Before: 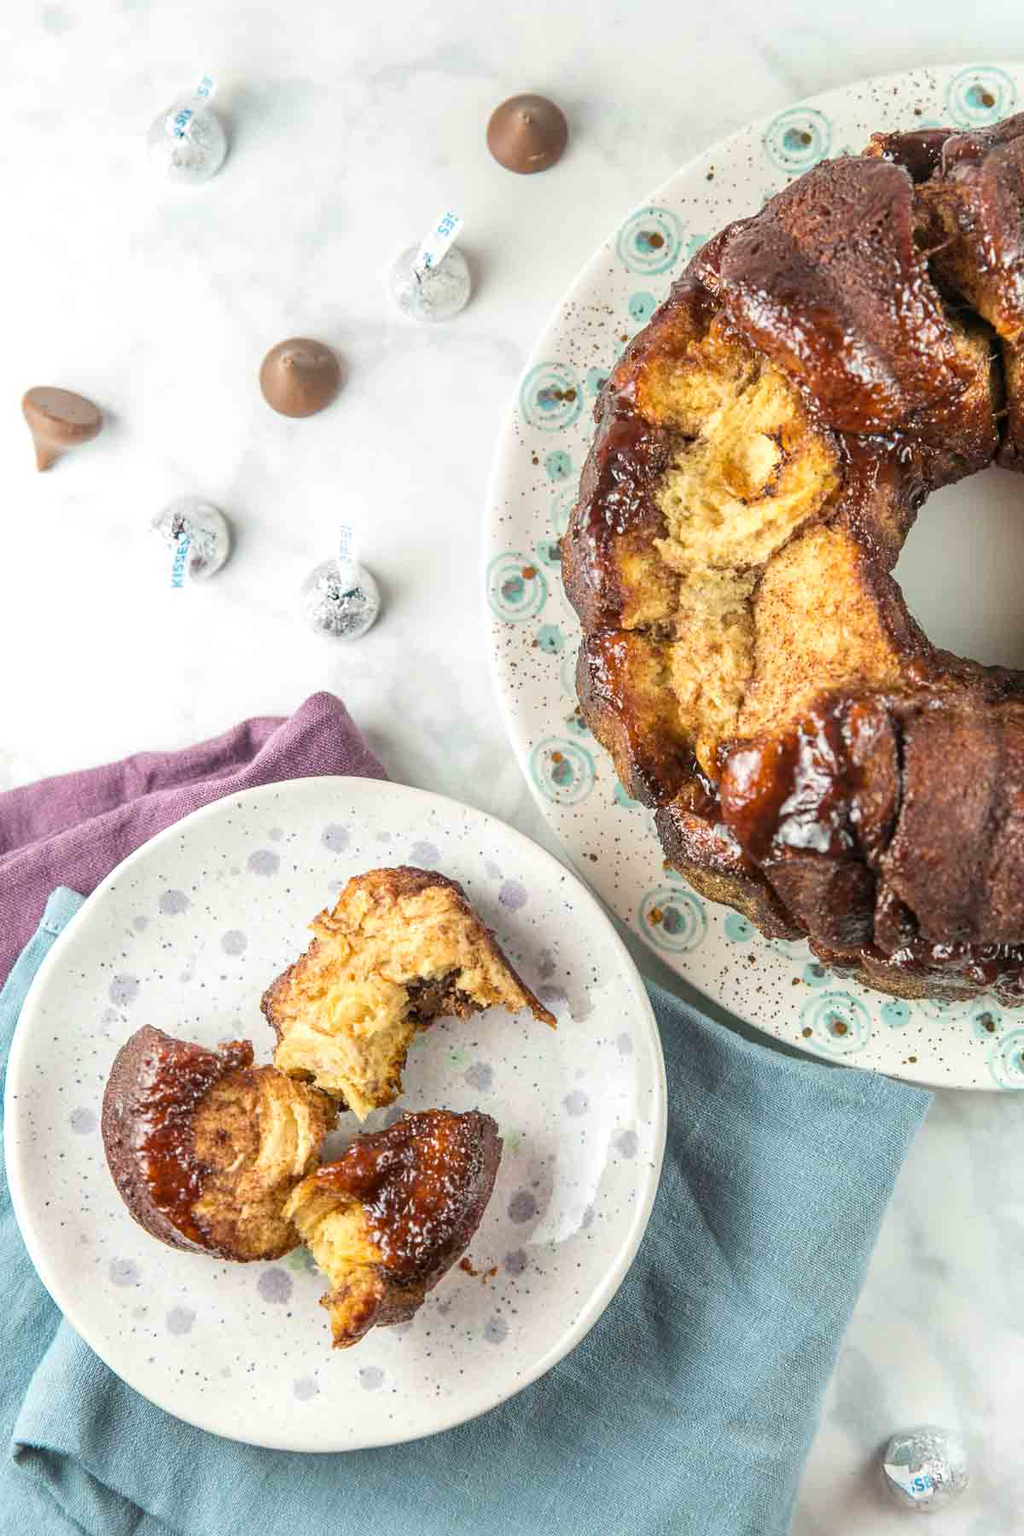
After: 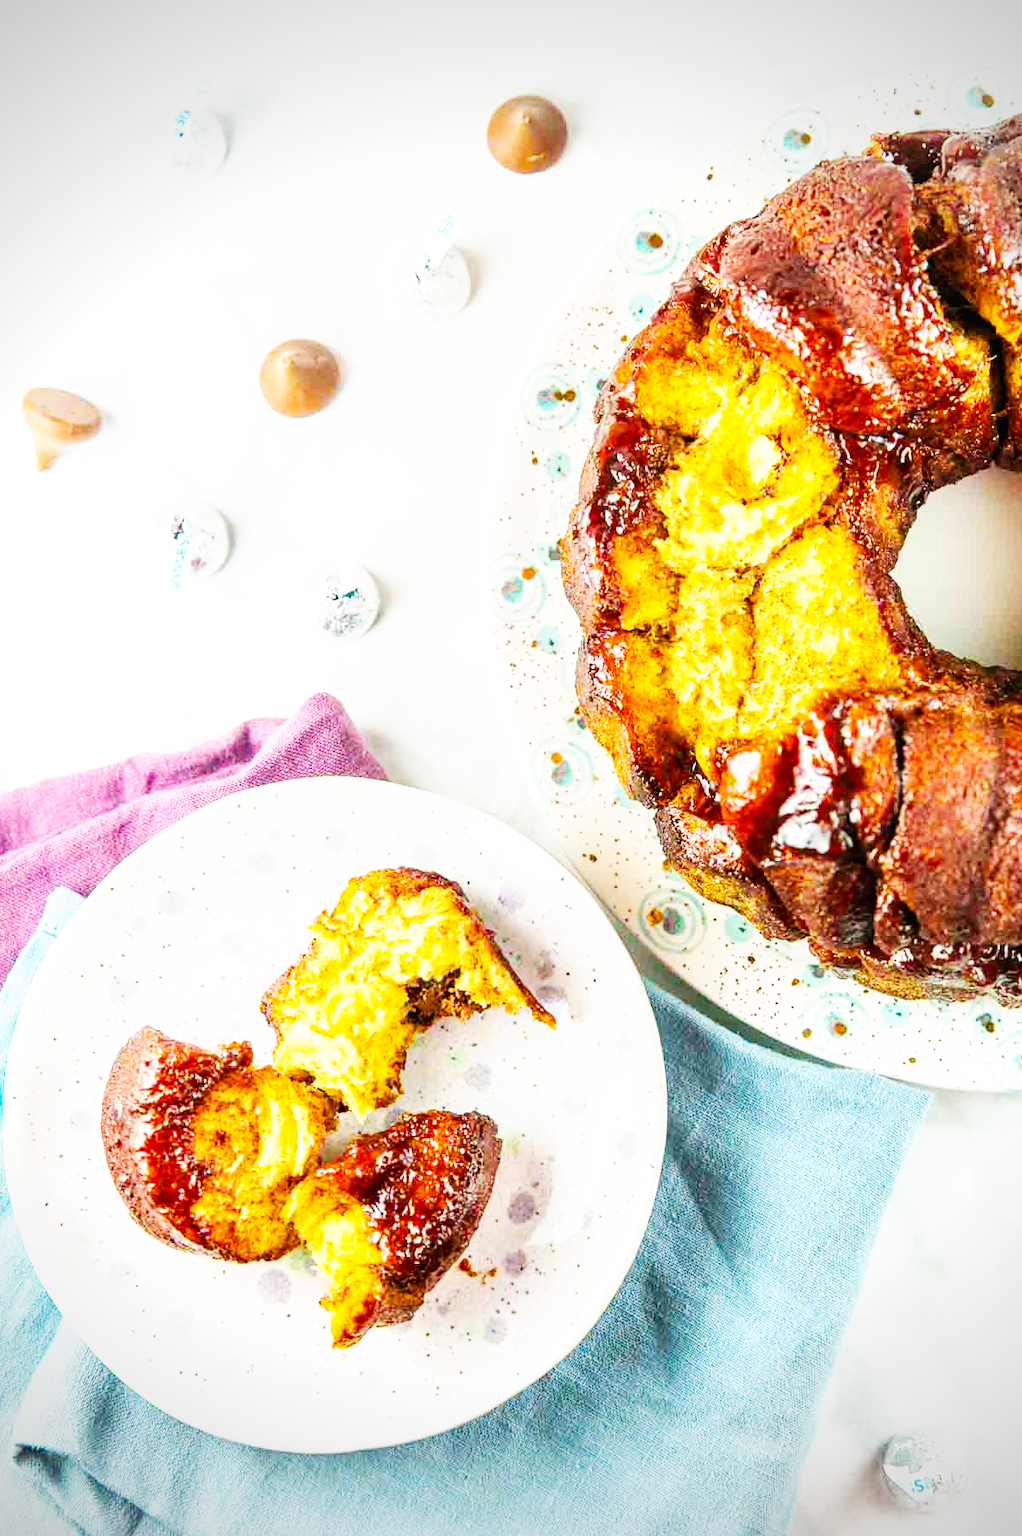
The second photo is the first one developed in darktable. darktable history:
color balance rgb: linear chroma grading › global chroma 15%, perceptual saturation grading › global saturation 30%
vignetting: on, module defaults
base curve: curves: ch0 [(0, 0) (0.007, 0.004) (0.027, 0.03) (0.046, 0.07) (0.207, 0.54) (0.442, 0.872) (0.673, 0.972) (1, 1)], preserve colors none
crop and rotate: left 0.126%
